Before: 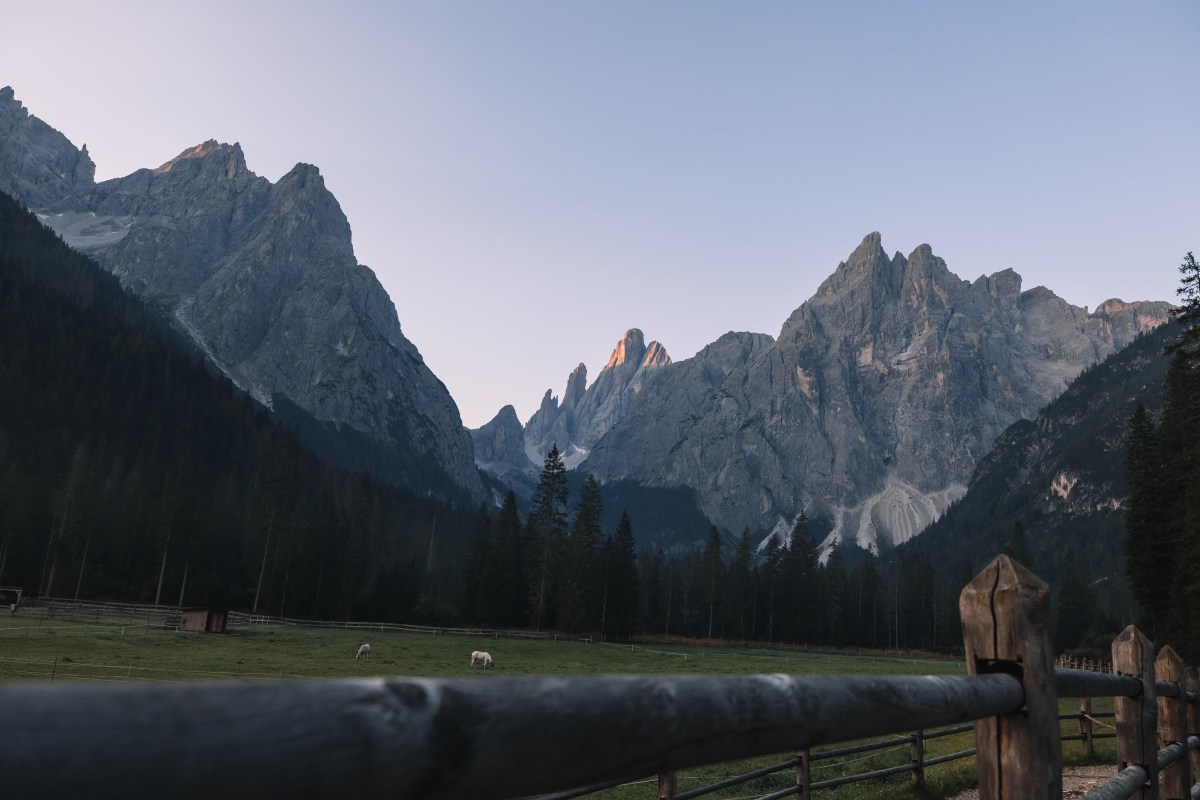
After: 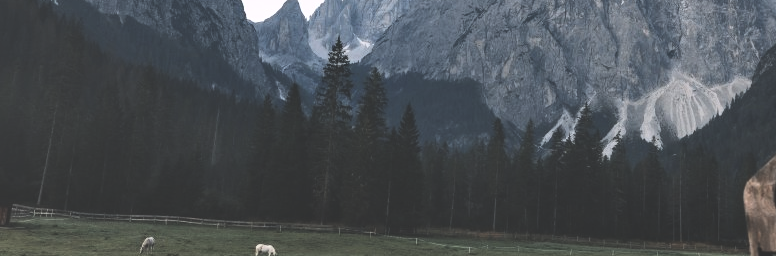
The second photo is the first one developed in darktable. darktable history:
tone curve: curves: ch0 [(0, 0) (0.003, 0.04) (0.011, 0.04) (0.025, 0.043) (0.044, 0.049) (0.069, 0.066) (0.1, 0.095) (0.136, 0.121) (0.177, 0.154) (0.224, 0.211) (0.277, 0.281) (0.335, 0.358) (0.399, 0.452) (0.468, 0.54) (0.543, 0.628) (0.623, 0.721) (0.709, 0.801) (0.801, 0.883) (0.898, 0.948) (1, 1)], color space Lab, independent channels, preserve colors none
exposure: black level correction -0.032, compensate highlight preservation false
shadows and highlights: soften with gaussian
crop: left 18%, top 50.982%, right 17.31%, bottom 16.941%
tone equalizer: -8 EV -0.414 EV, -7 EV -0.386 EV, -6 EV -0.3 EV, -5 EV -0.245 EV, -3 EV 0.233 EV, -2 EV 0.356 EV, -1 EV 0.372 EV, +0 EV 0.422 EV, edges refinement/feathering 500, mask exposure compensation -1.57 EV, preserve details no
